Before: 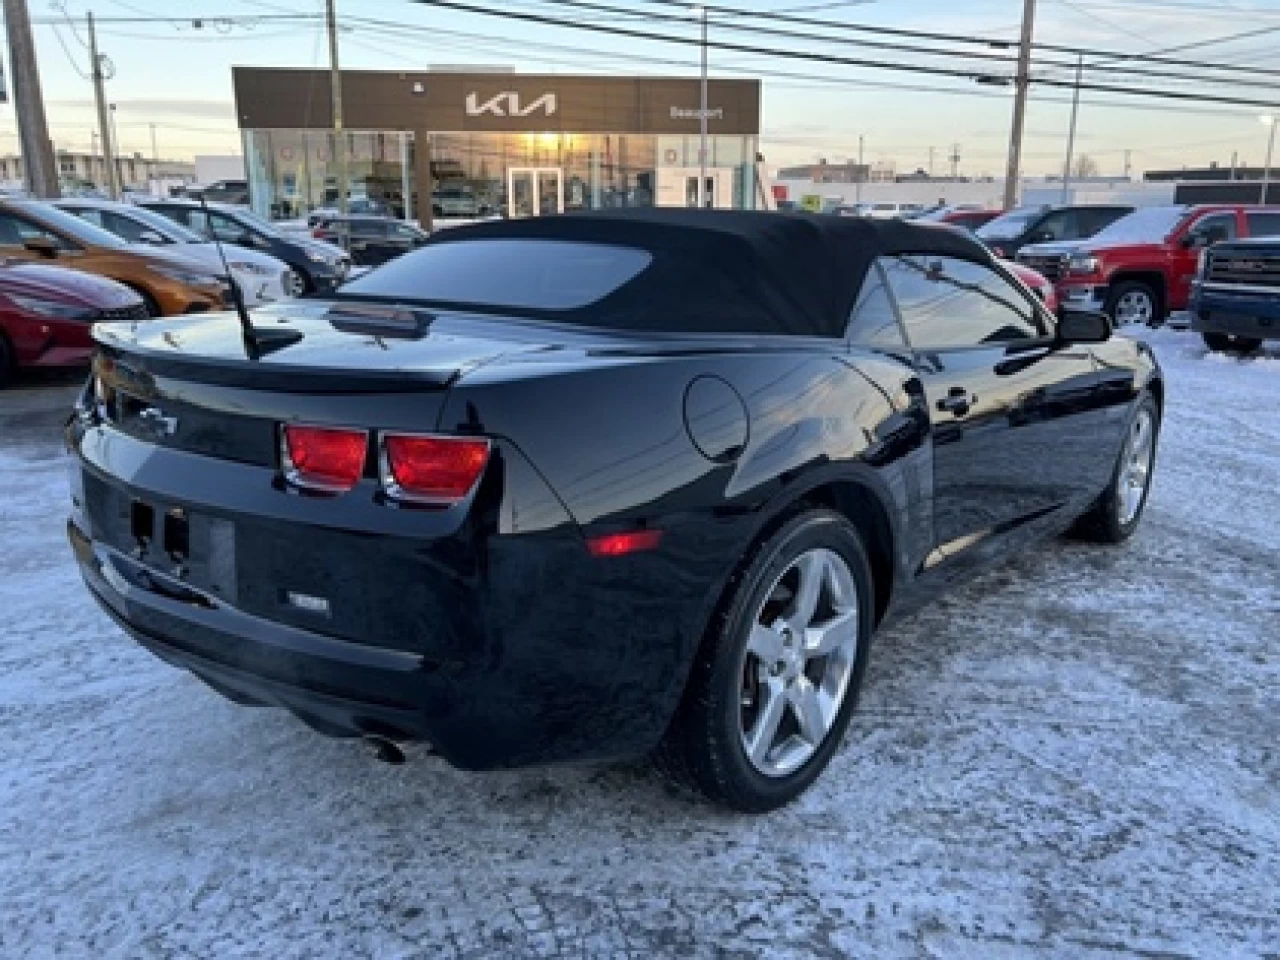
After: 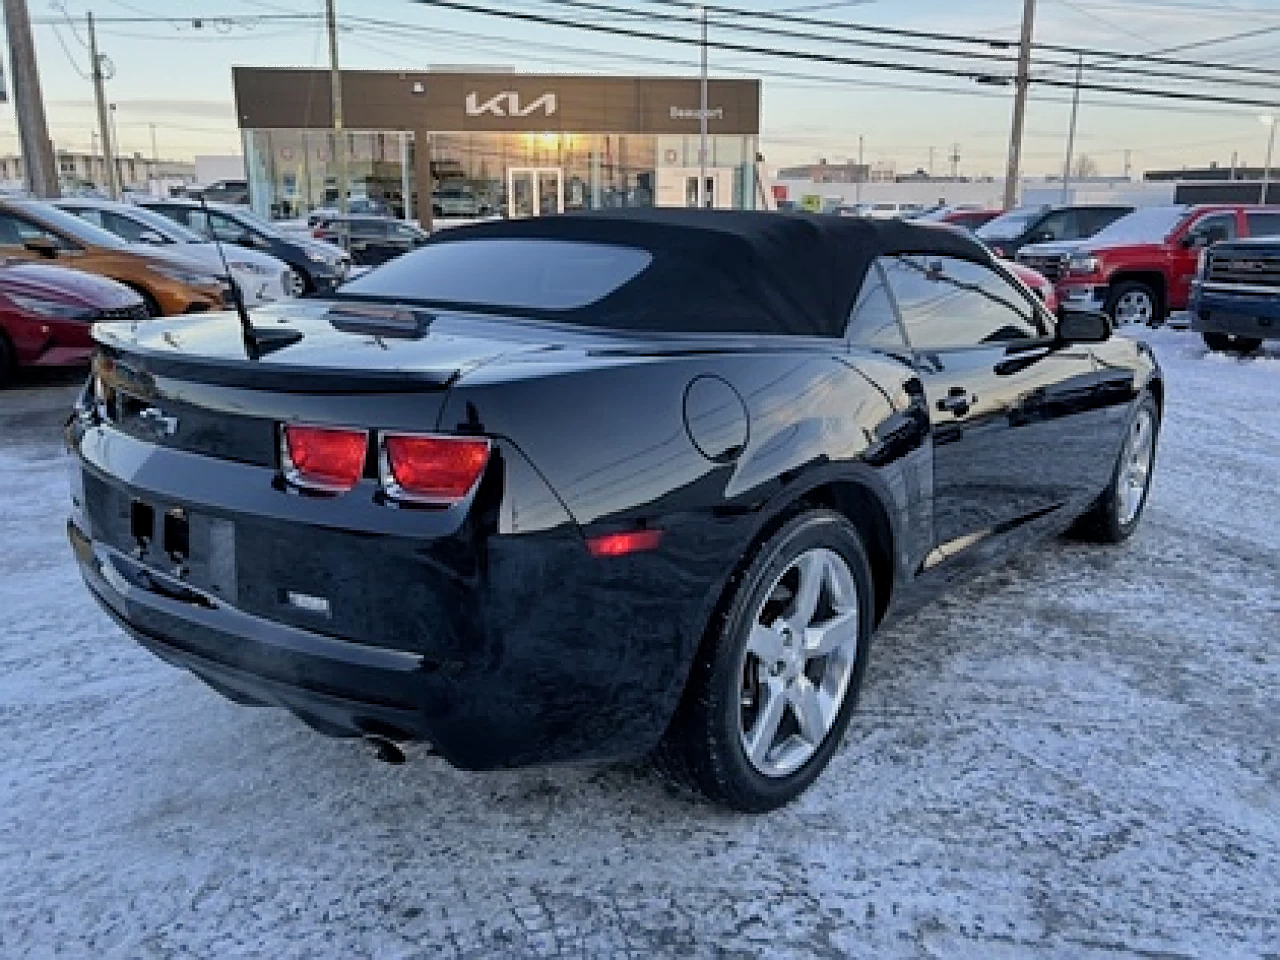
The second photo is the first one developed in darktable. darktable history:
shadows and highlights: shadows 37.28, highlights -28.2, highlights color adjustment 41.4%, soften with gaussian
sharpen: on, module defaults
exposure: exposure 0.164 EV, compensate exposure bias true, compensate highlight preservation false
filmic rgb: black relative exposure -14.96 EV, white relative exposure 3 EV, target black luminance 0%, hardness 9.21, latitude 98.05%, contrast 0.912, shadows ↔ highlights balance 0.411%
